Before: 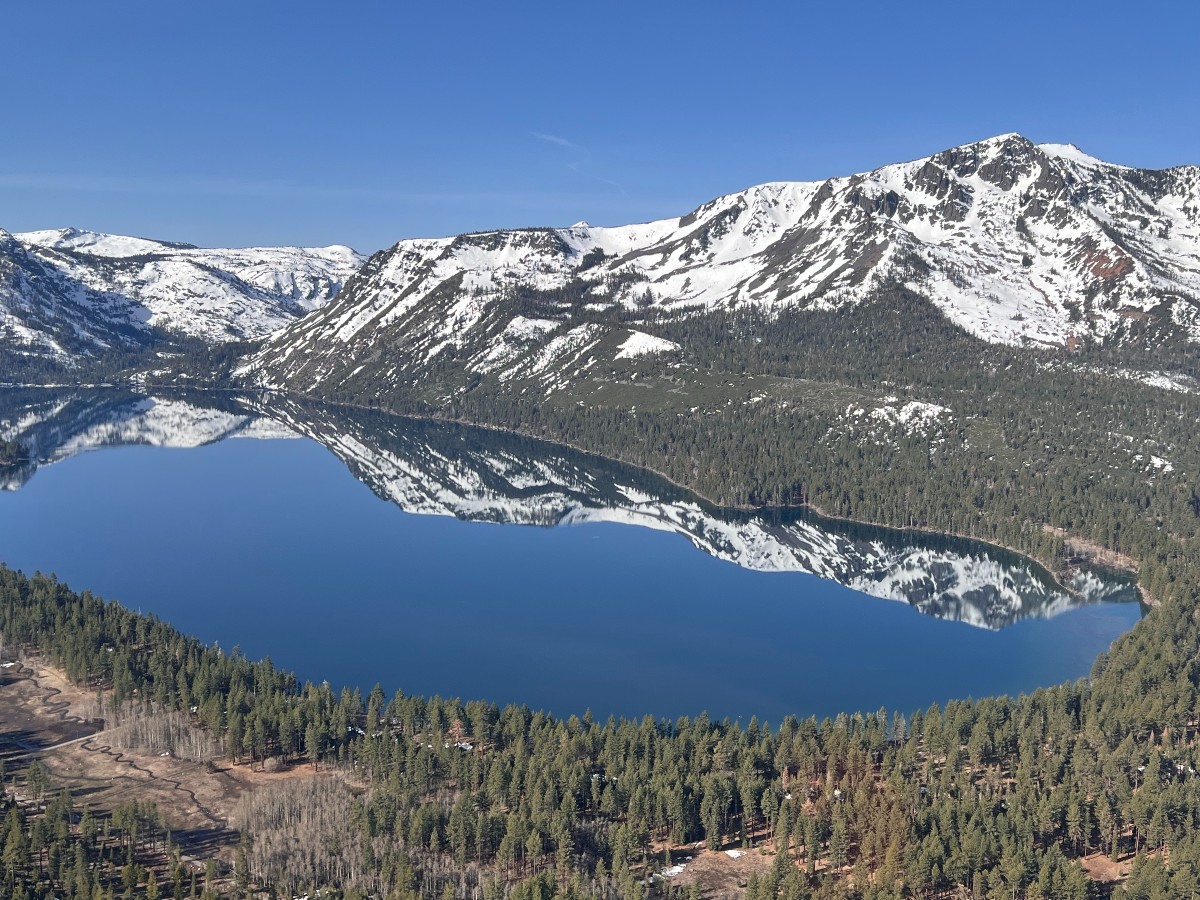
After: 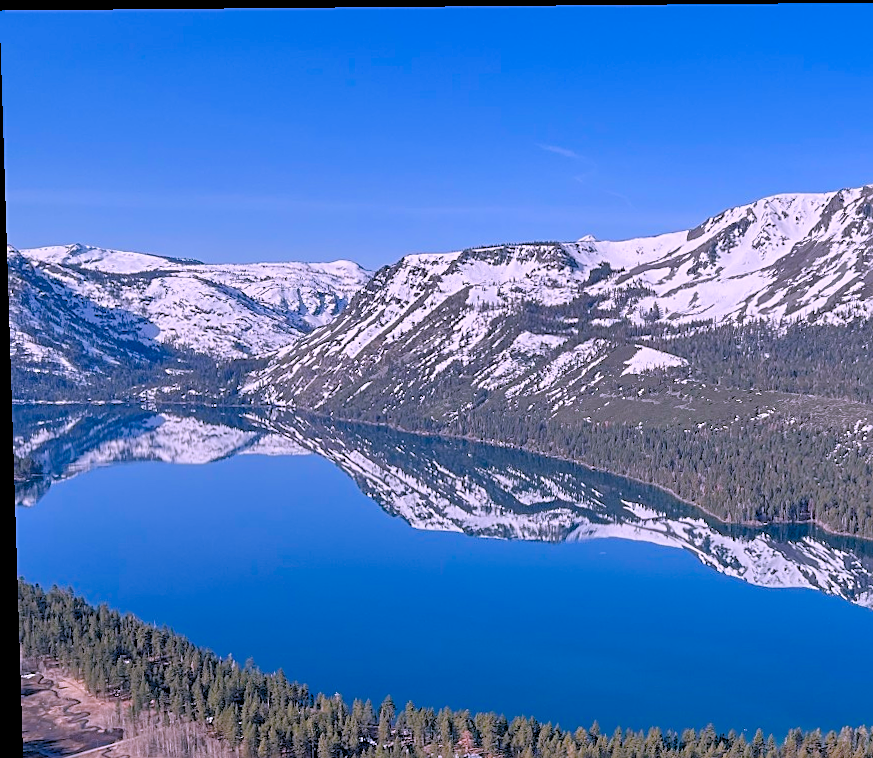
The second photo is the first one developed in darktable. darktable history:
crop: right 28.885%, bottom 16.626%
color balance rgb: perceptual saturation grading › global saturation 35%, perceptual saturation grading › highlights -25%, perceptual saturation grading › shadows 50%
color correction: highlights a* 15.03, highlights b* -25.07
sharpen: on, module defaults
rotate and perspective: lens shift (vertical) 0.048, lens shift (horizontal) -0.024, automatic cropping off
rgb levels: preserve colors sum RGB, levels [[0.038, 0.433, 0.934], [0, 0.5, 1], [0, 0.5, 1]]
